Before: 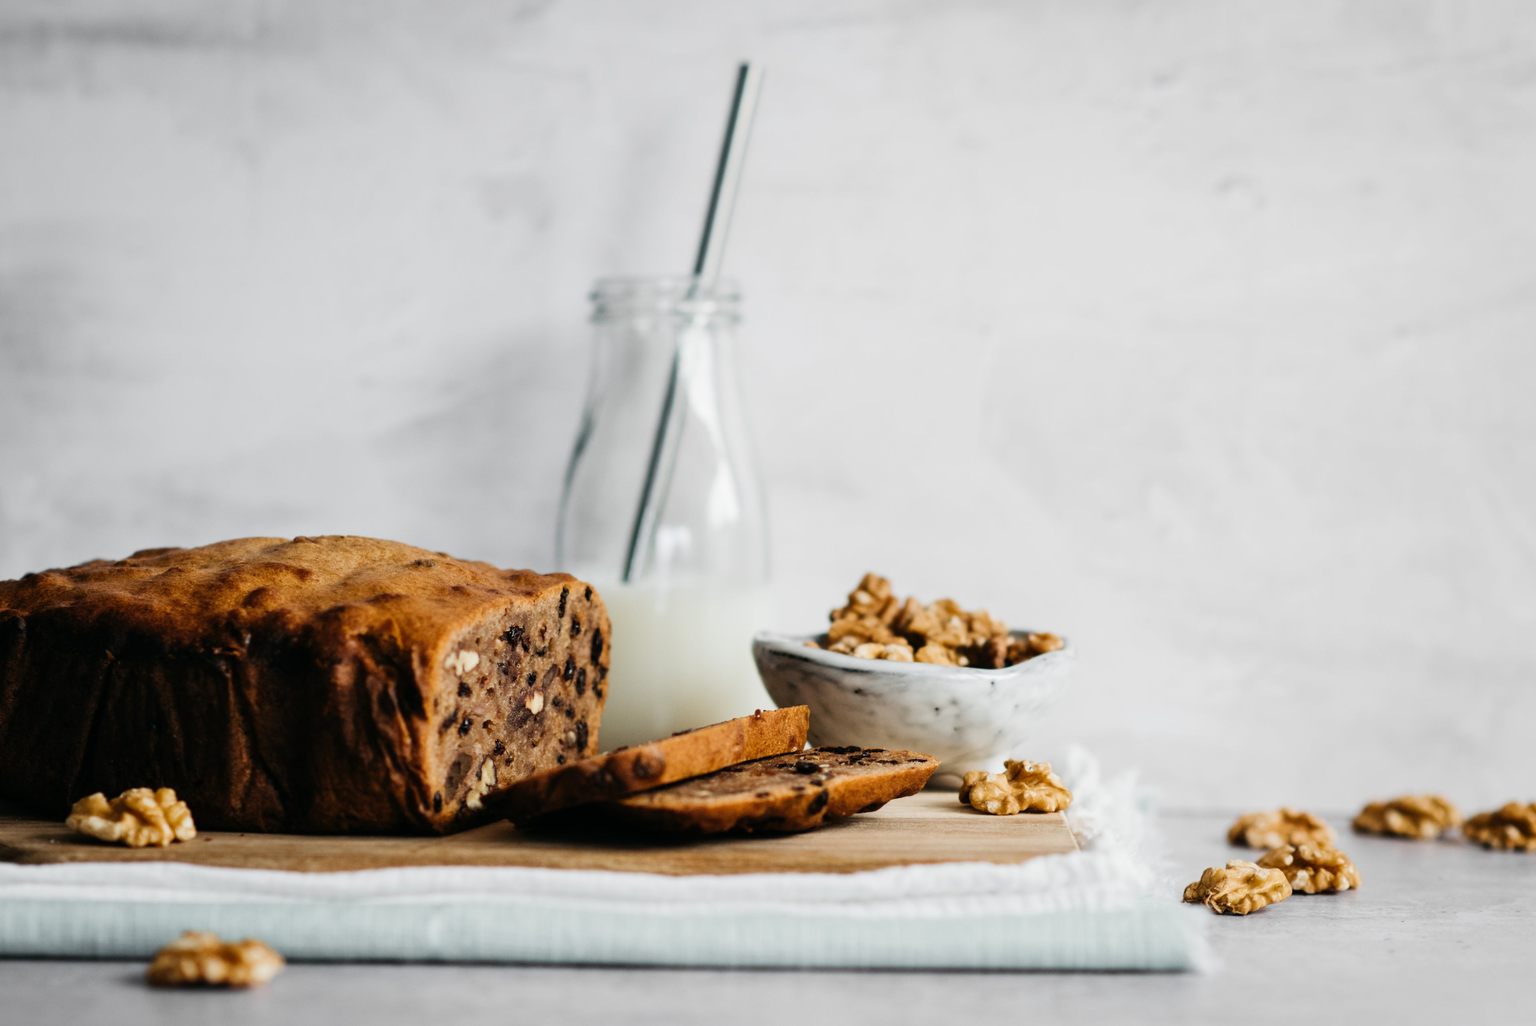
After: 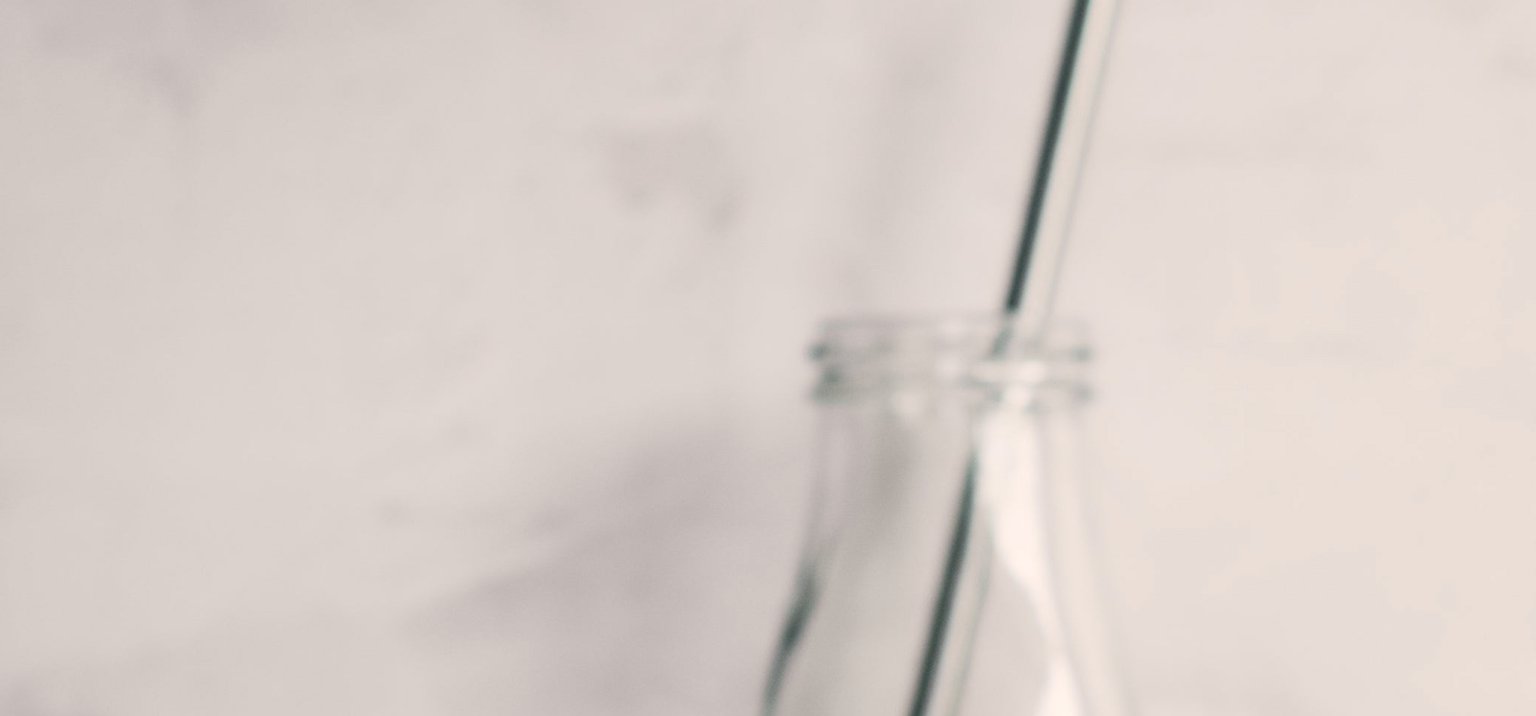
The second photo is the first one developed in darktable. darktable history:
crop: left 10.119%, top 10.512%, right 36.246%, bottom 52.041%
color correction: highlights a* 3.83, highlights b* 5.15
